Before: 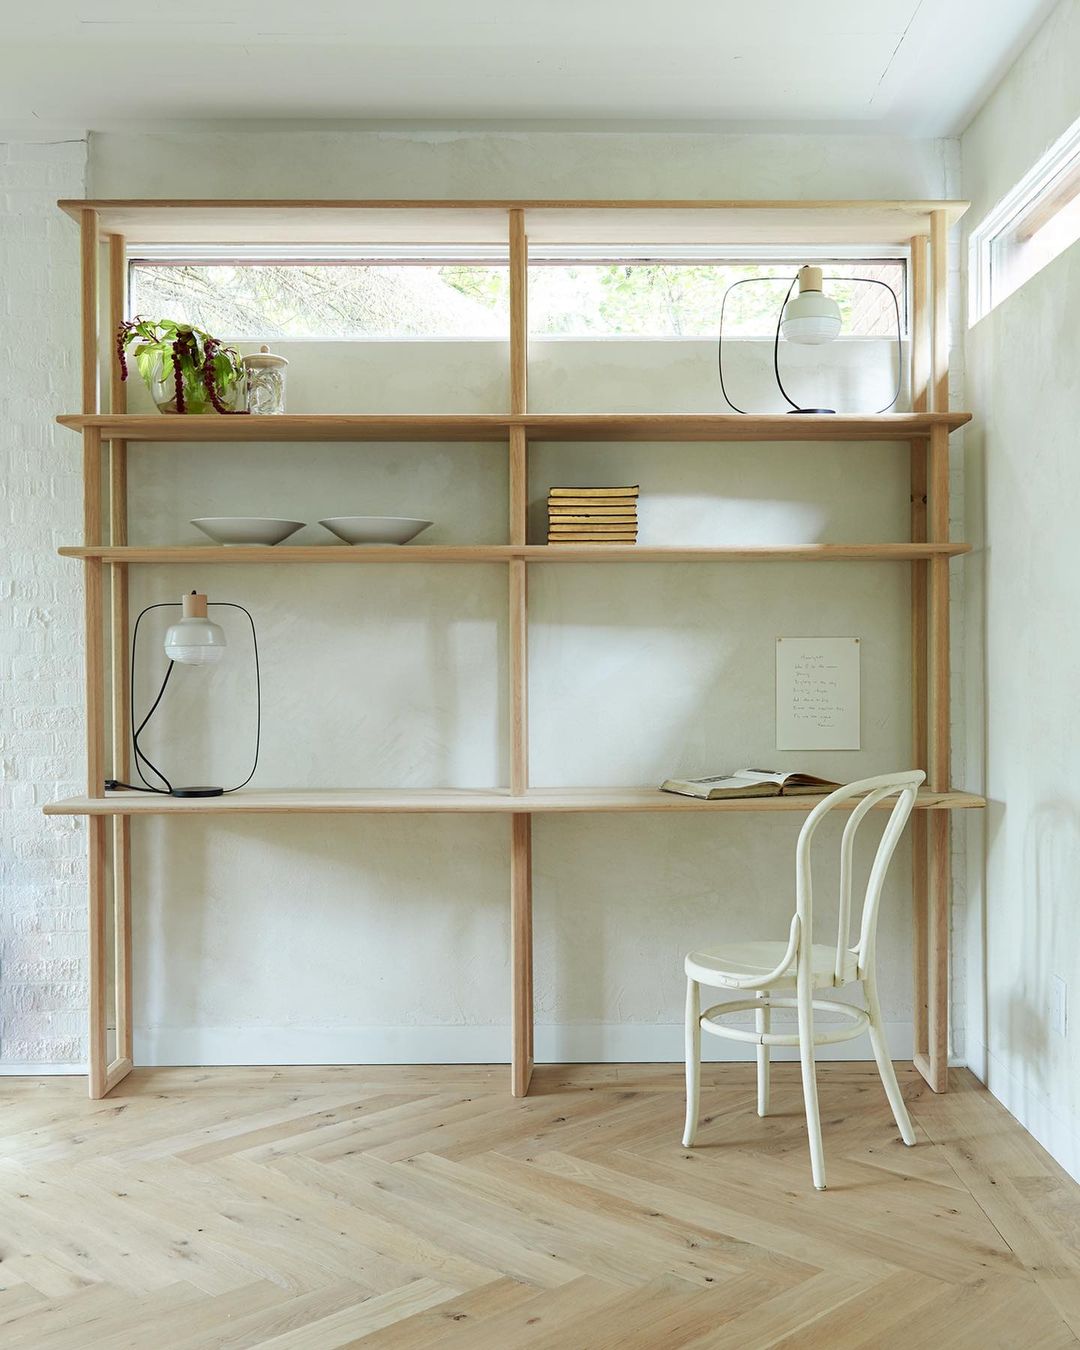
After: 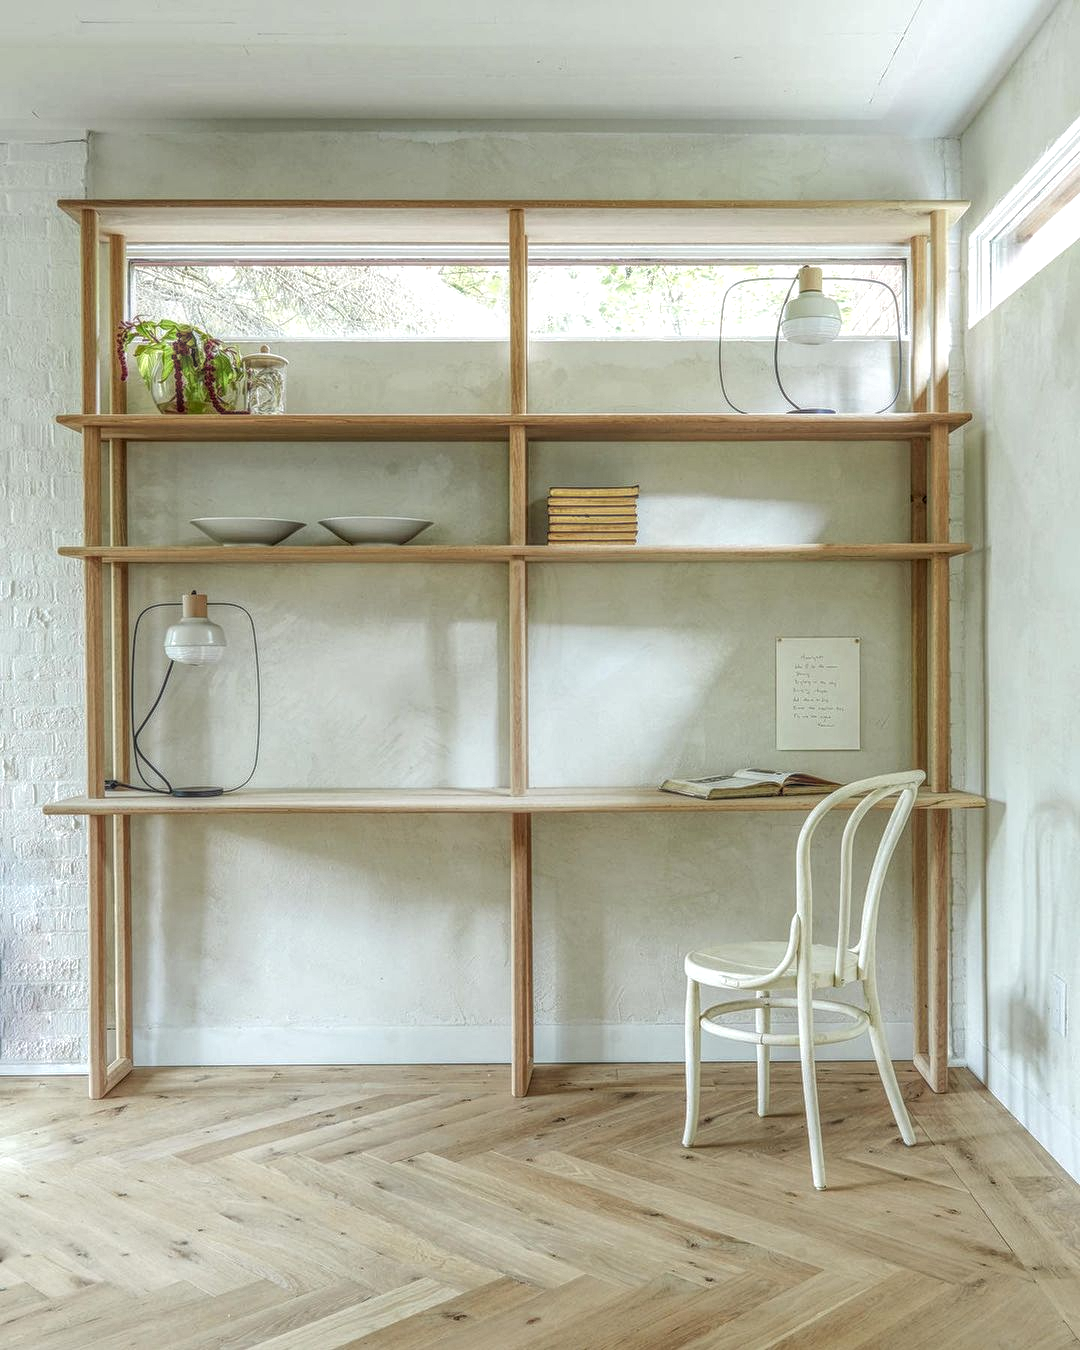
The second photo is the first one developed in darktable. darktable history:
local contrast: highlights 4%, shadows 3%, detail 201%, midtone range 0.248
